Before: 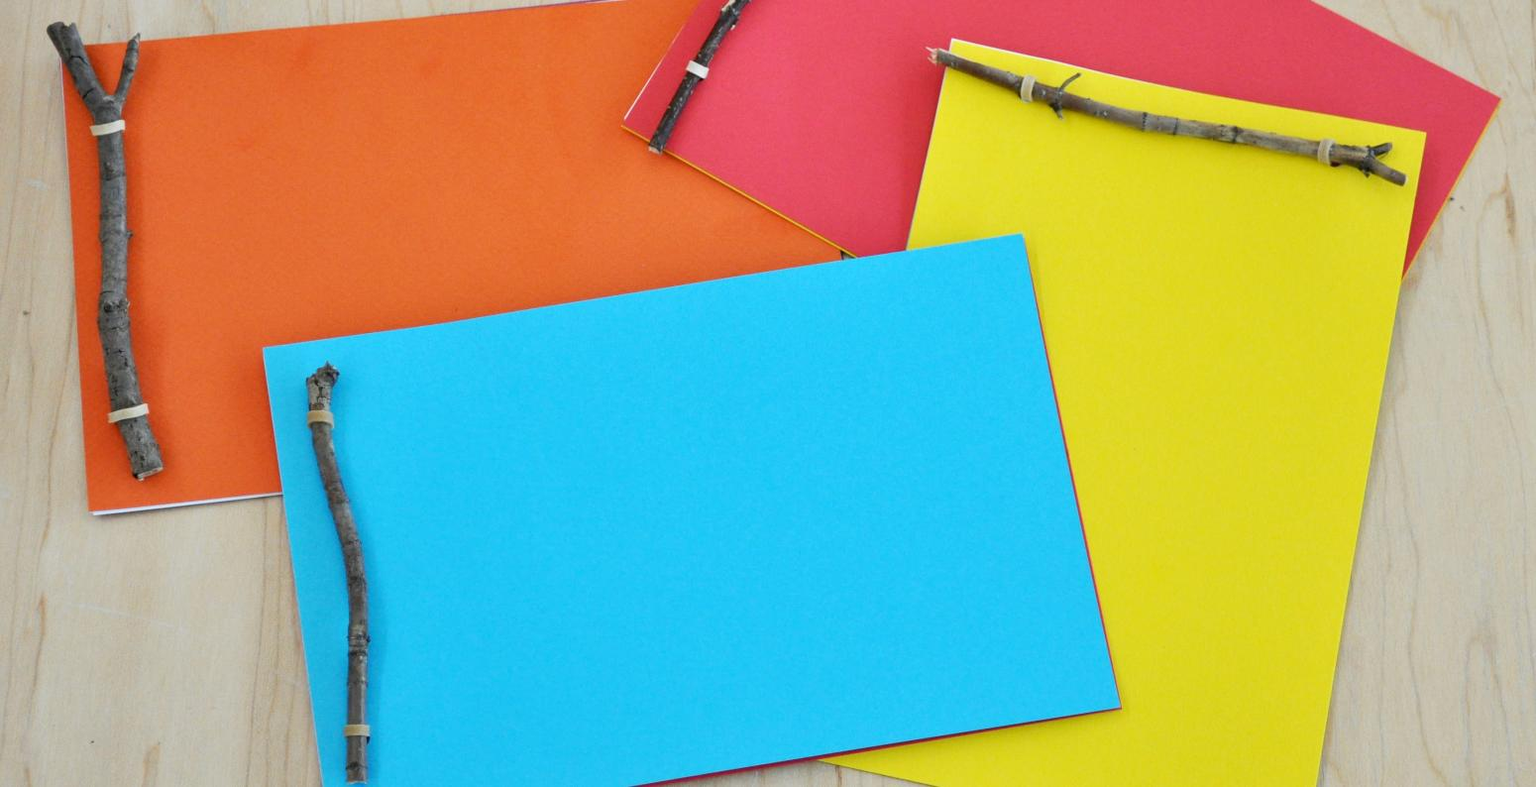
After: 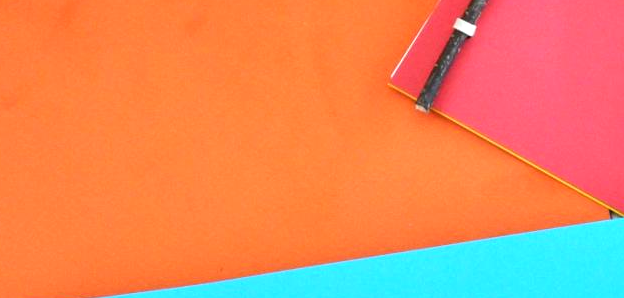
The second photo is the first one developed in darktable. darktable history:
crop: left 15.458%, top 5.451%, right 44.237%, bottom 56.963%
exposure: black level correction -0.001, exposure 0.545 EV, compensate exposure bias true, compensate highlight preservation false
